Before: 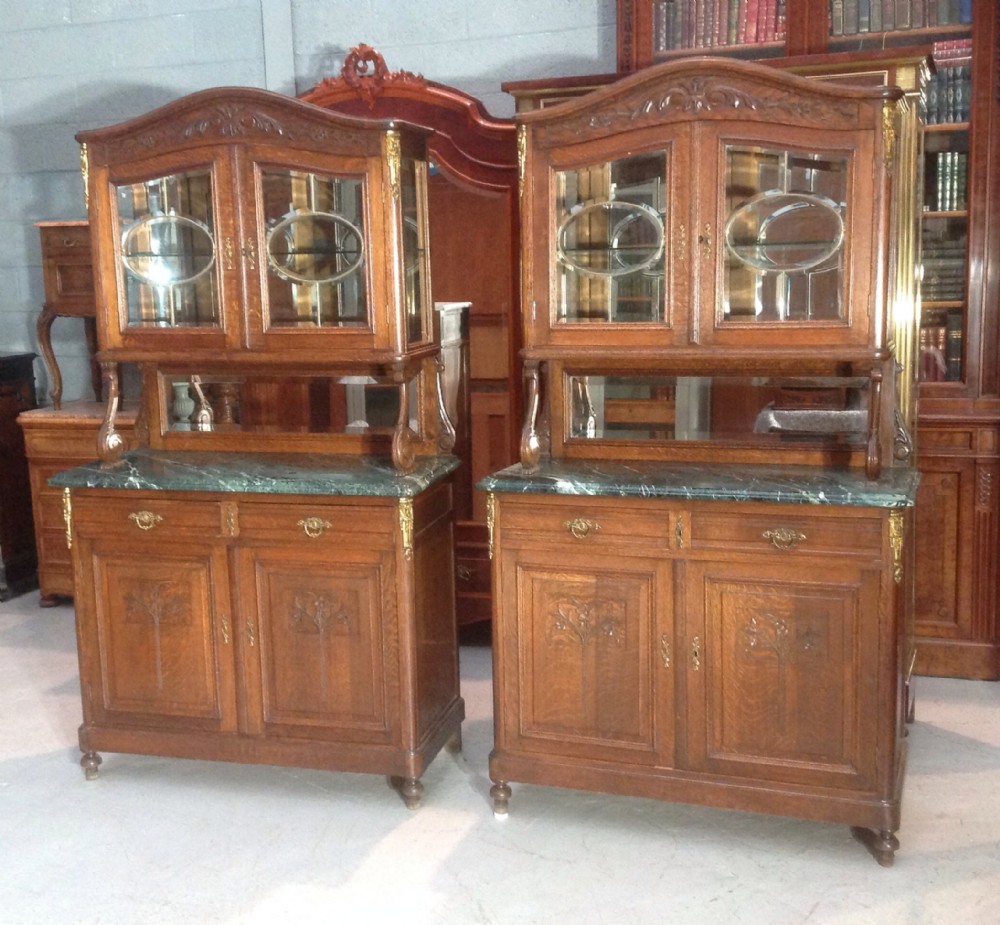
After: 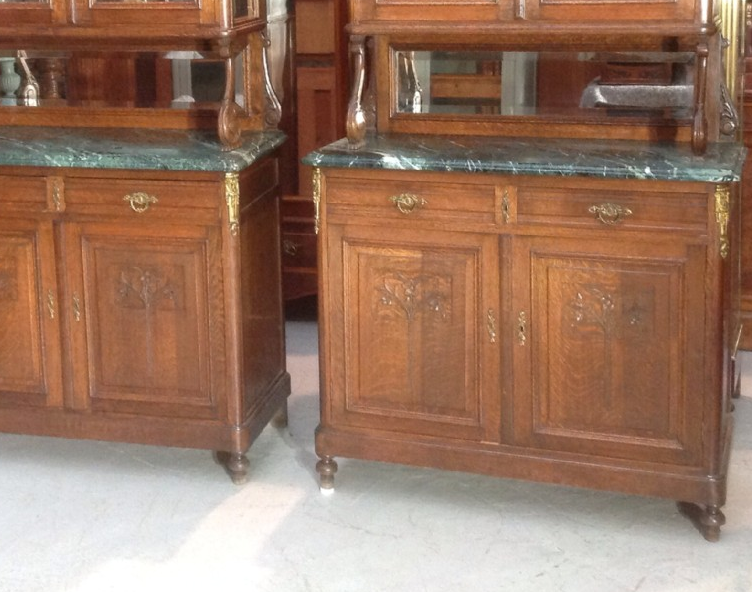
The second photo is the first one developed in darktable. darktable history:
tone equalizer: edges refinement/feathering 500, mask exposure compensation -1.57 EV, preserve details no
crop and rotate: left 17.411%, top 35.138%, right 7.386%, bottom 0.778%
